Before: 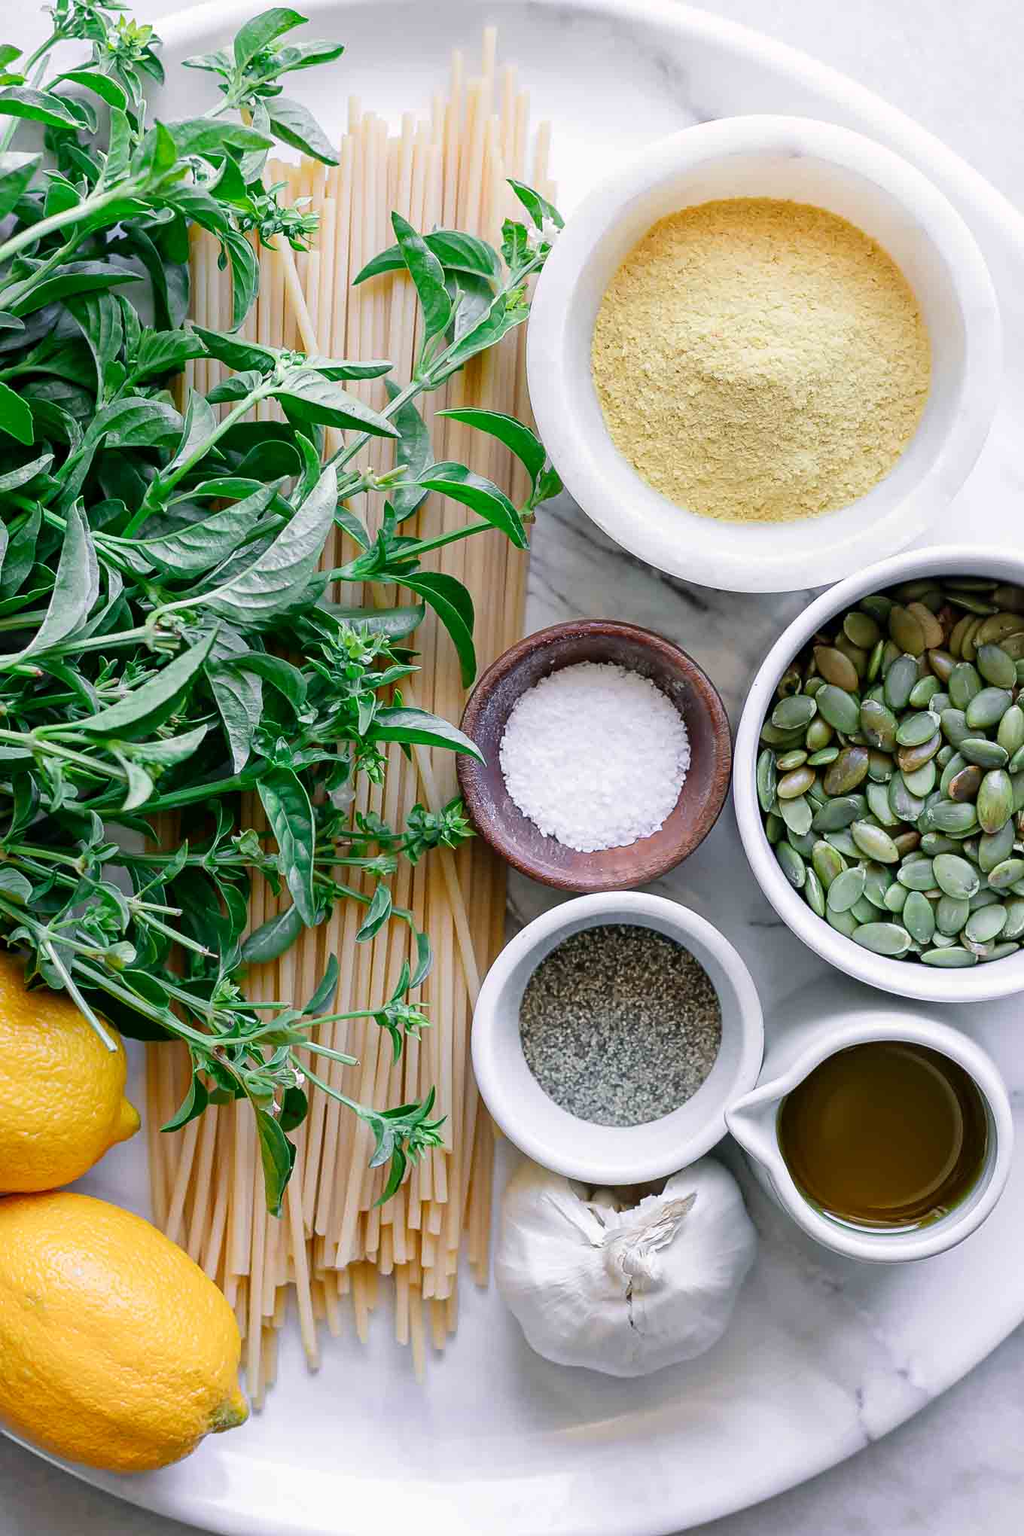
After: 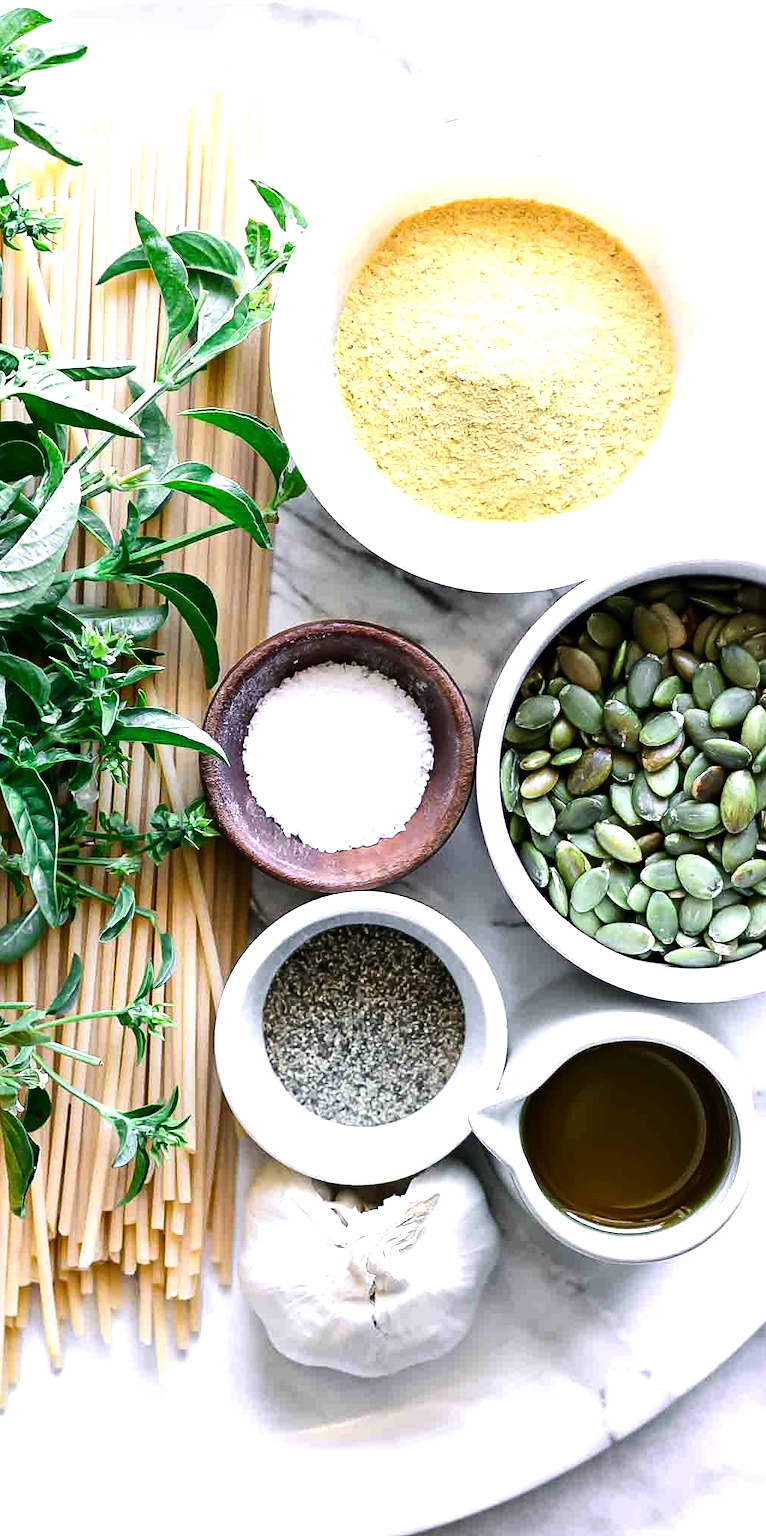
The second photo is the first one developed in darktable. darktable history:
crop and rotate: left 25.097%
tone equalizer: -8 EV -1.06 EV, -7 EV -1.03 EV, -6 EV -0.871 EV, -5 EV -0.567 EV, -3 EV 0.574 EV, -2 EV 0.885 EV, -1 EV 1.01 EV, +0 EV 1.07 EV, edges refinement/feathering 500, mask exposure compensation -1.57 EV, preserve details no
